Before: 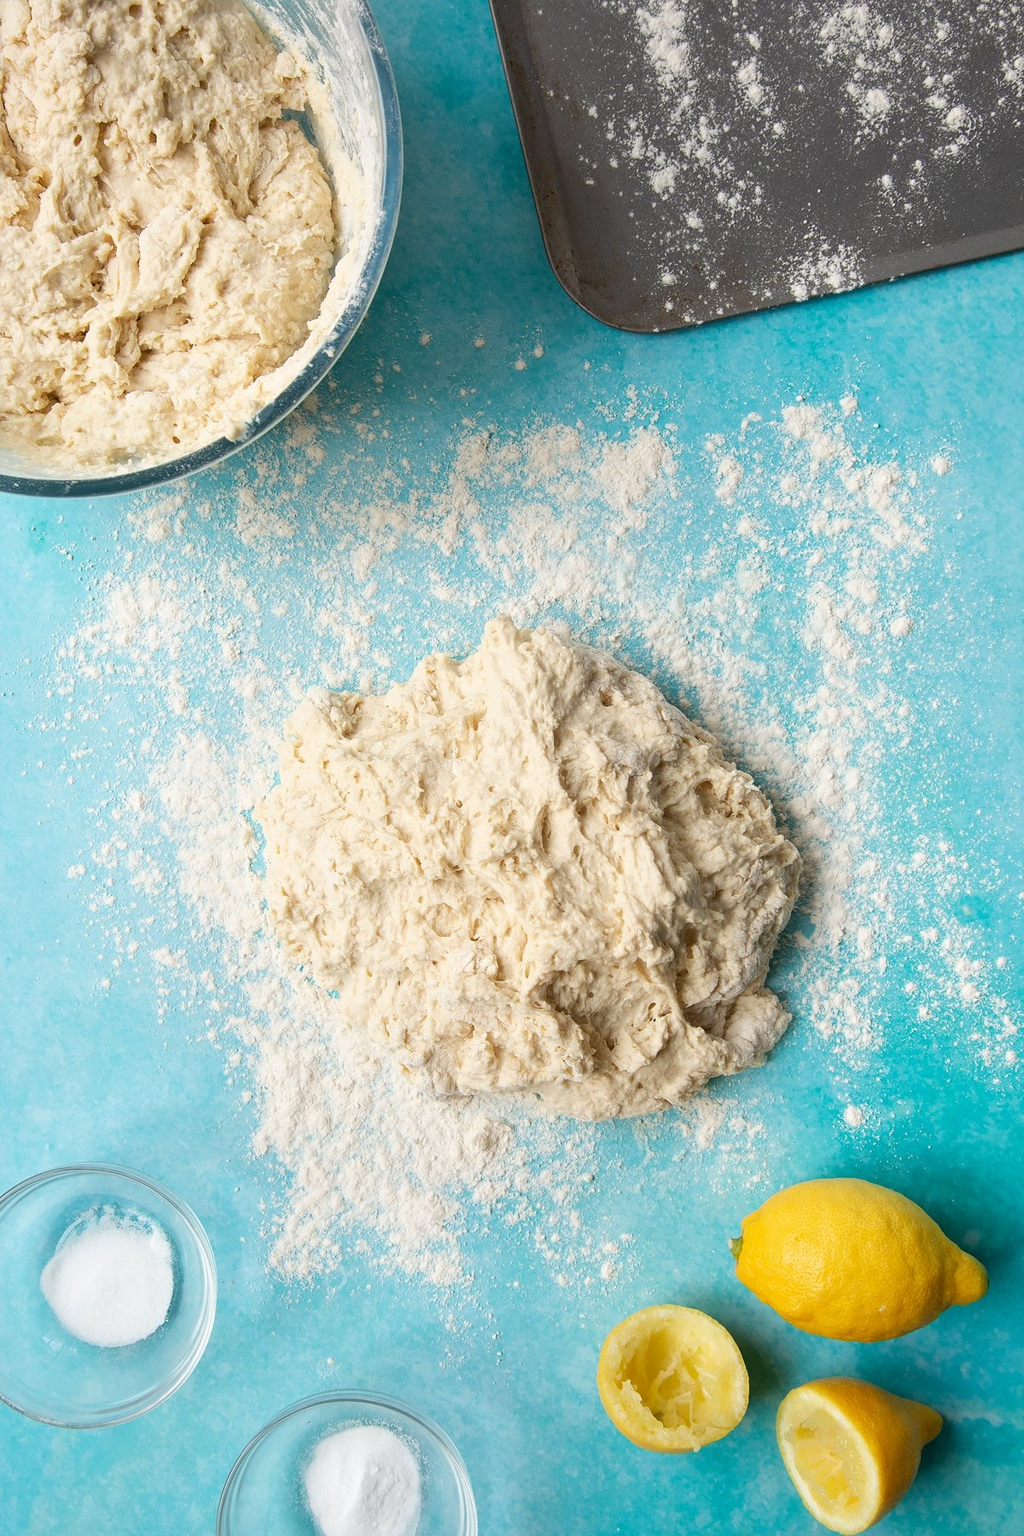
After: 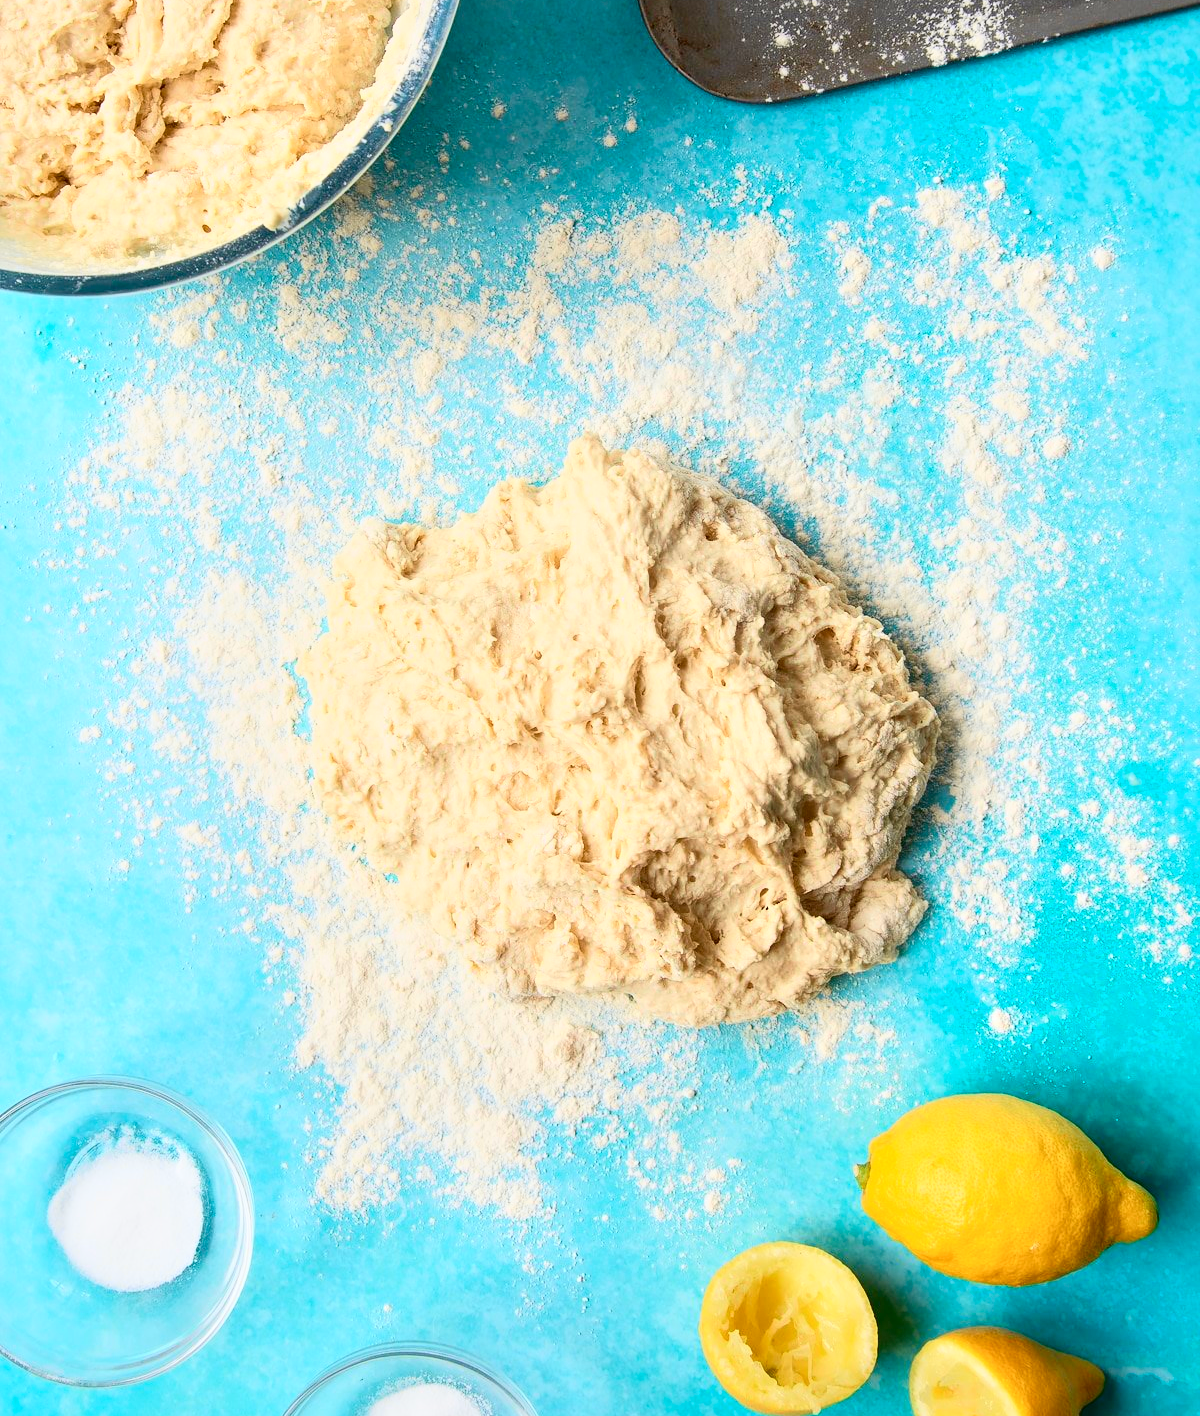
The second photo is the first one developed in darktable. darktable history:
tone curve: curves: ch0 [(0, 0) (0.091, 0.075) (0.389, 0.441) (0.696, 0.808) (0.844, 0.908) (0.909, 0.942) (1, 0.973)]; ch1 [(0, 0) (0.437, 0.404) (0.48, 0.486) (0.5, 0.5) (0.529, 0.556) (0.58, 0.606) (0.616, 0.654) (1, 1)]; ch2 [(0, 0) (0.442, 0.415) (0.5, 0.5) (0.535, 0.567) (0.585, 0.632) (1, 1)], color space Lab, independent channels, preserve colors none
crop and rotate: top 15.974%, bottom 5.344%
local contrast: mode bilateral grid, contrast 26, coarseness 49, detail 122%, midtone range 0.2
